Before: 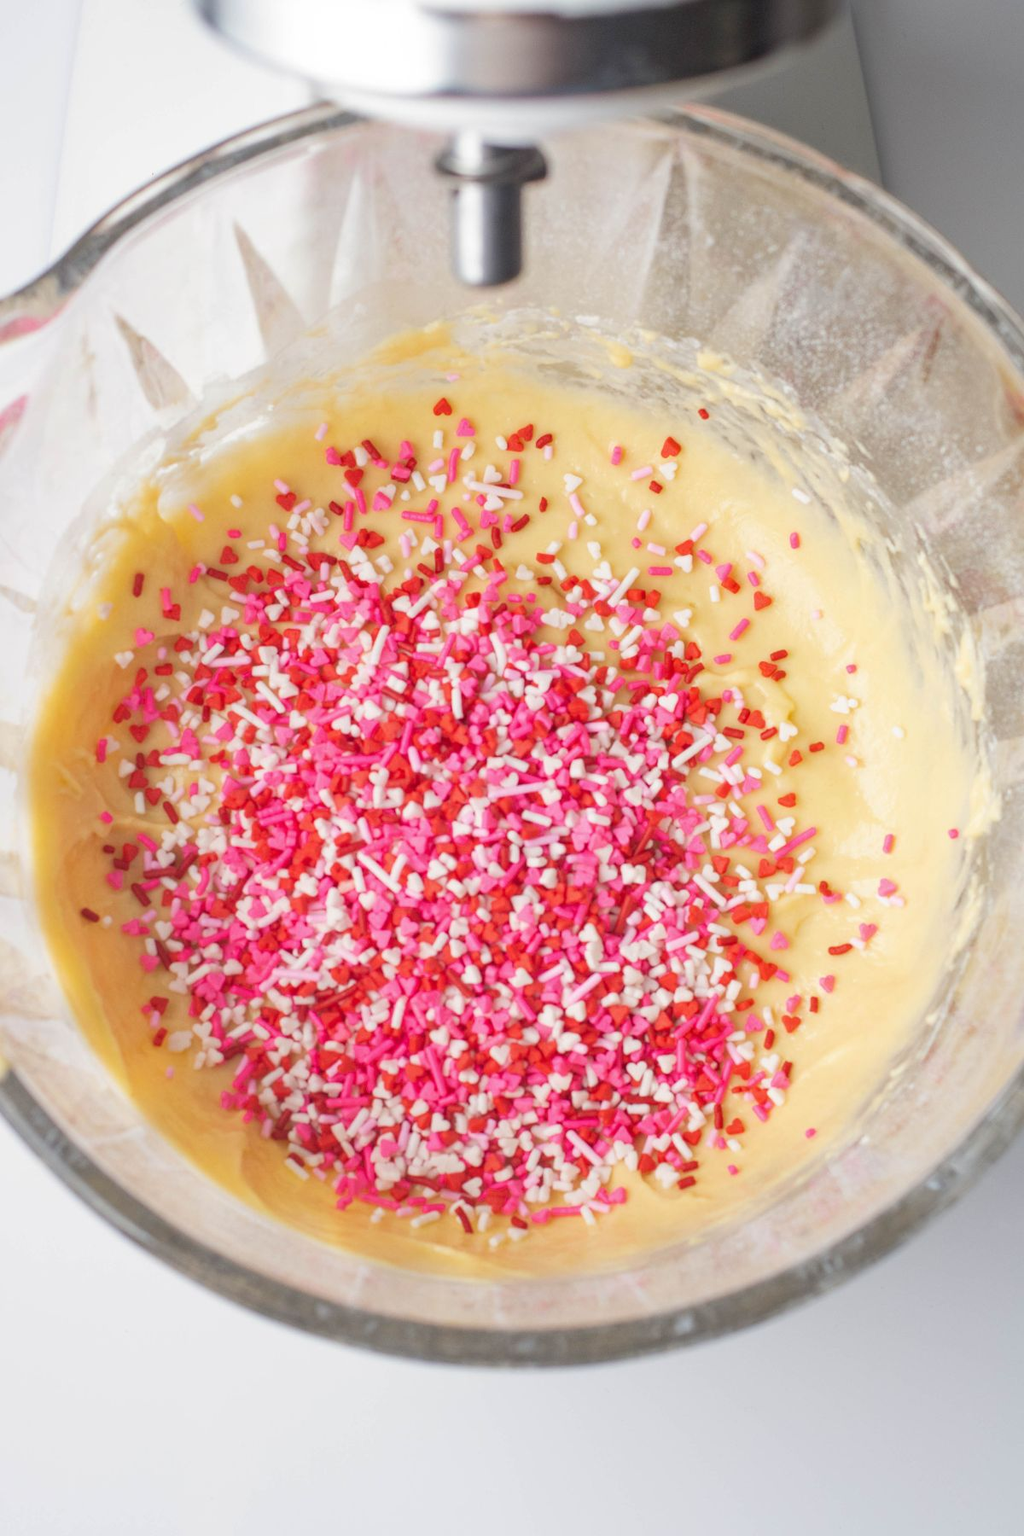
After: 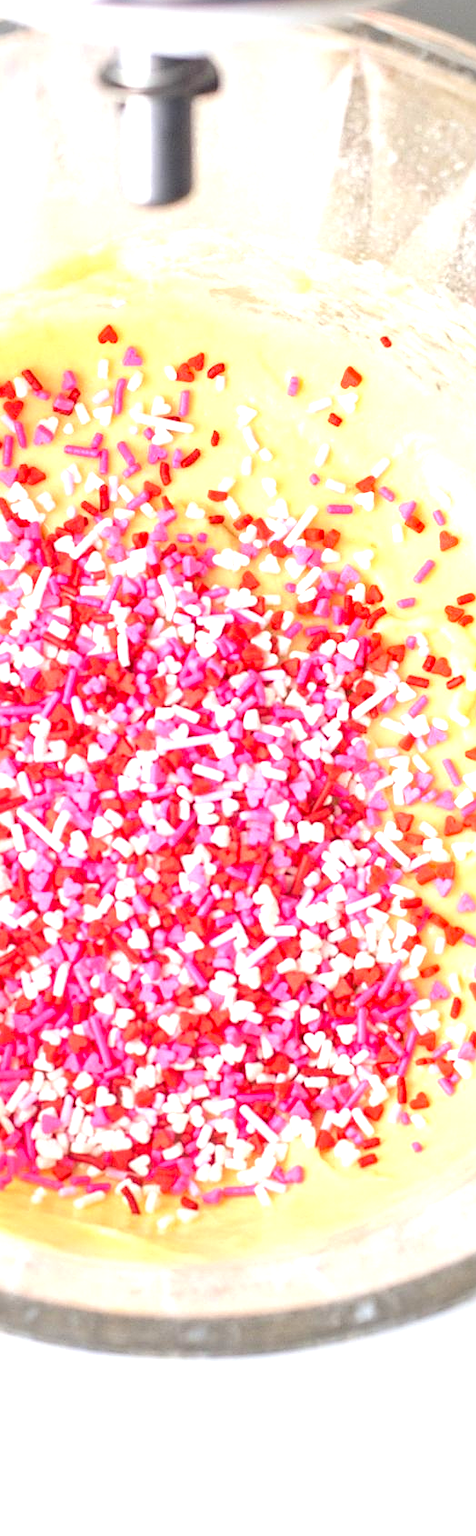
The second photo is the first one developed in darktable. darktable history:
sharpen: on, module defaults
crop: left 33.411%, top 6.06%, right 22.878%
exposure: black level correction 0.01, exposure 1 EV, compensate highlight preservation false
